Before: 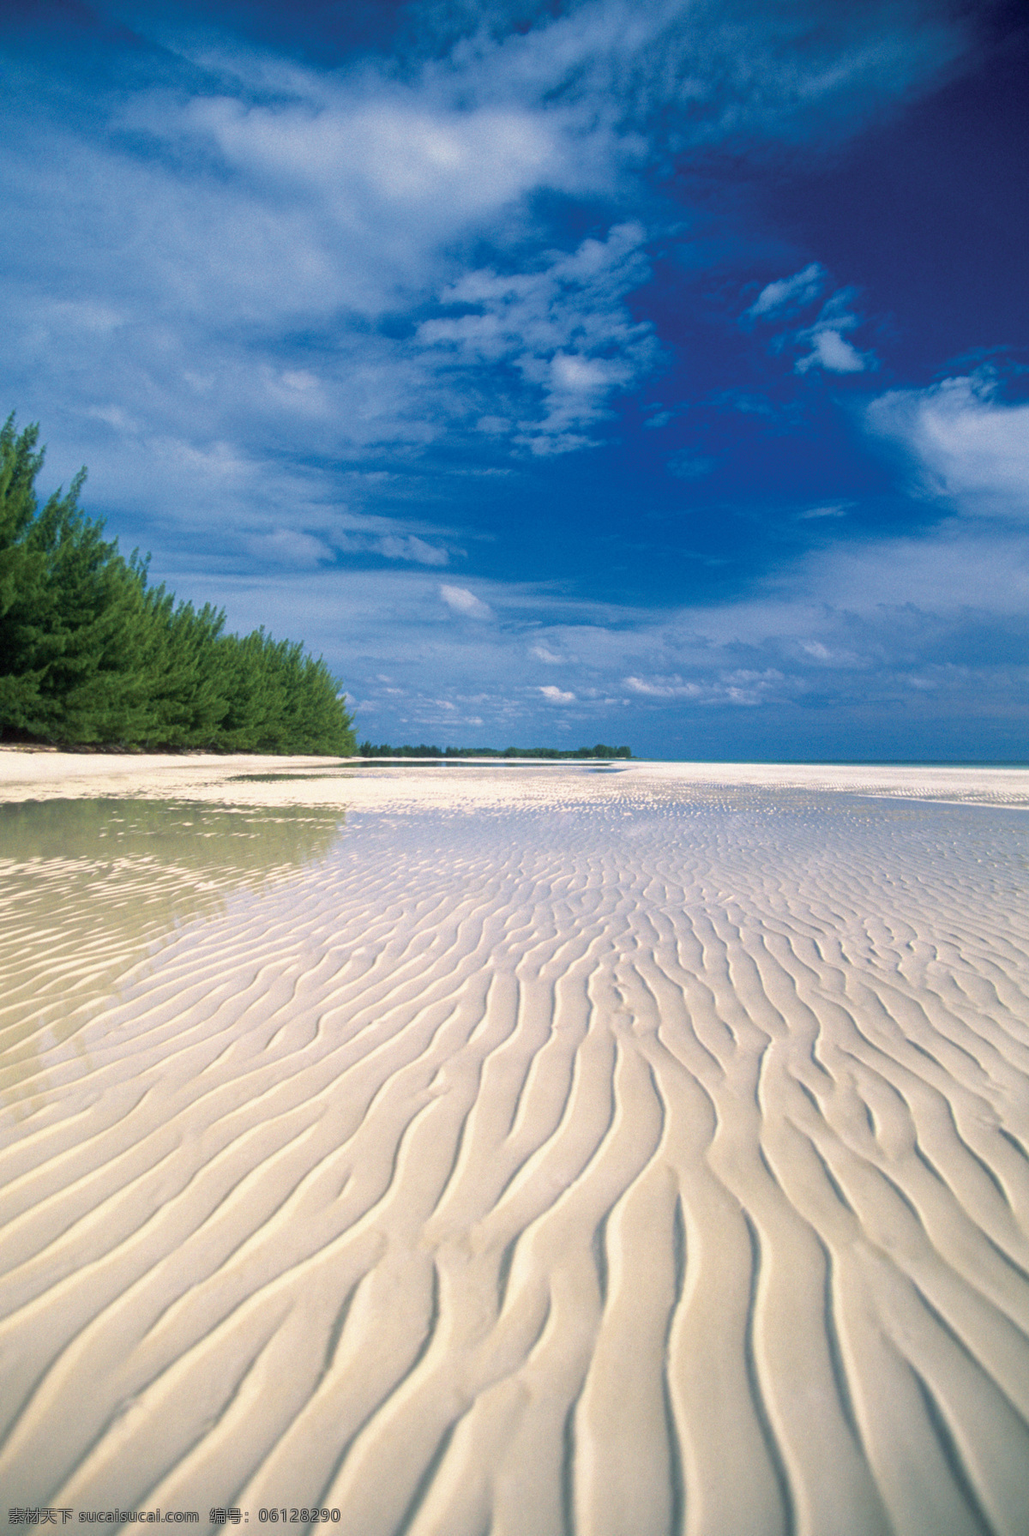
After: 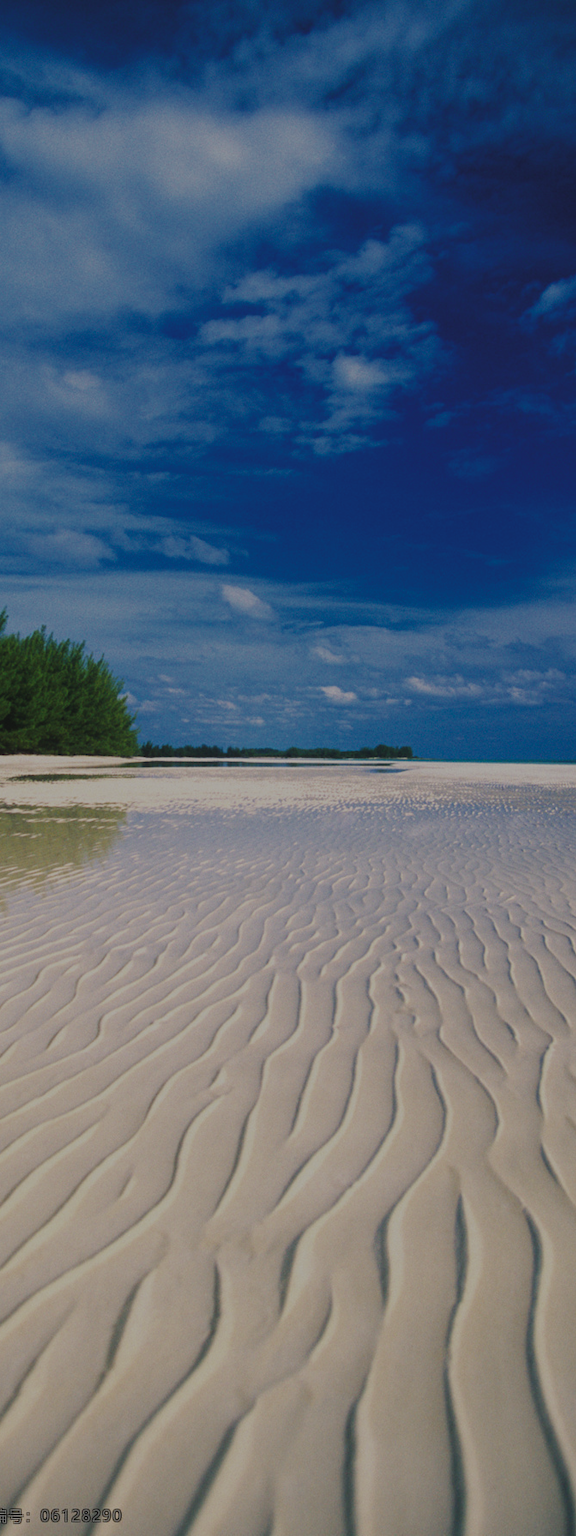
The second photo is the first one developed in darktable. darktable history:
exposure: exposure -2.027 EV, compensate highlight preservation false
crop: left 21.329%, right 22.638%
contrast brightness saturation: contrast -0.097, saturation -0.1
base curve: curves: ch0 [(0, 0) (0.028, 0.03) (0.121, 0.232) (0.46, 0.748) (0.859, 0.968) (1, 1)], preserve colors none
